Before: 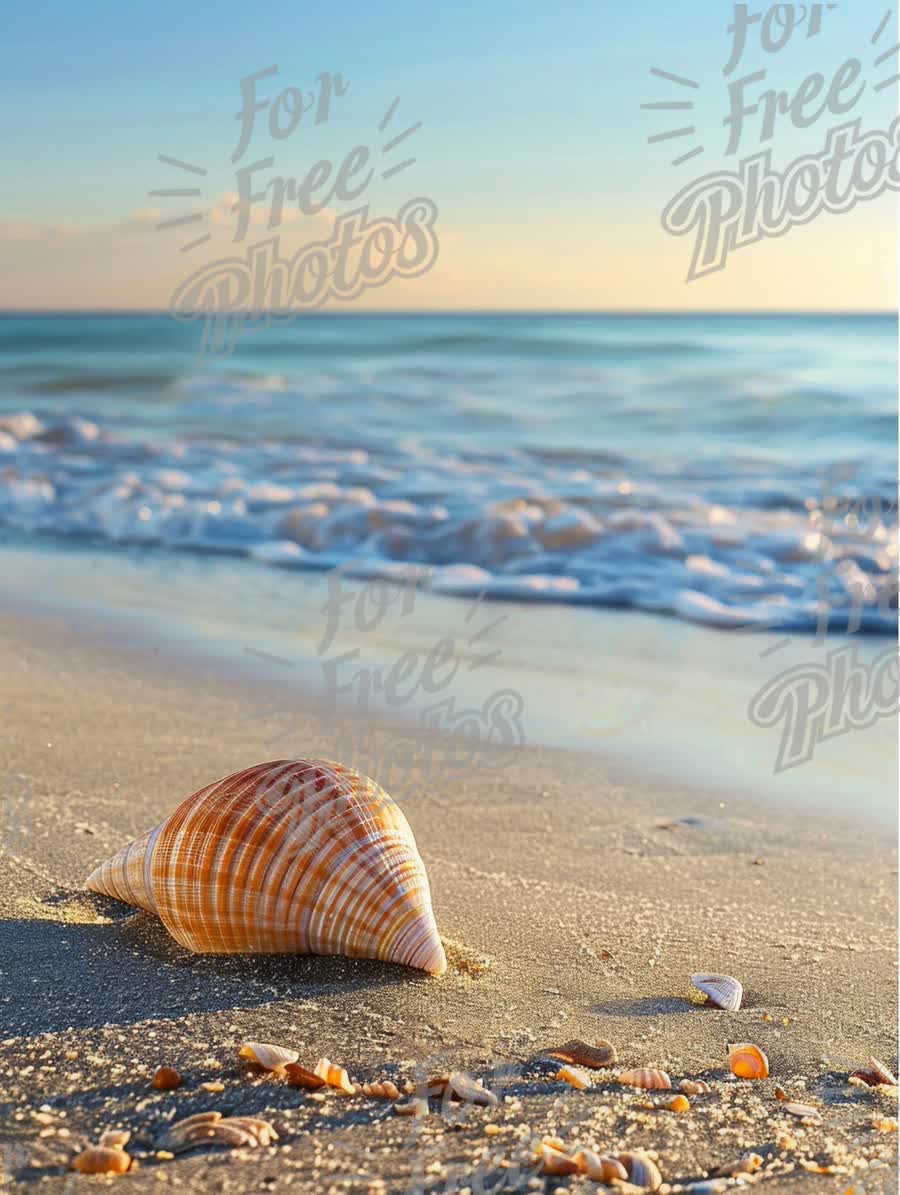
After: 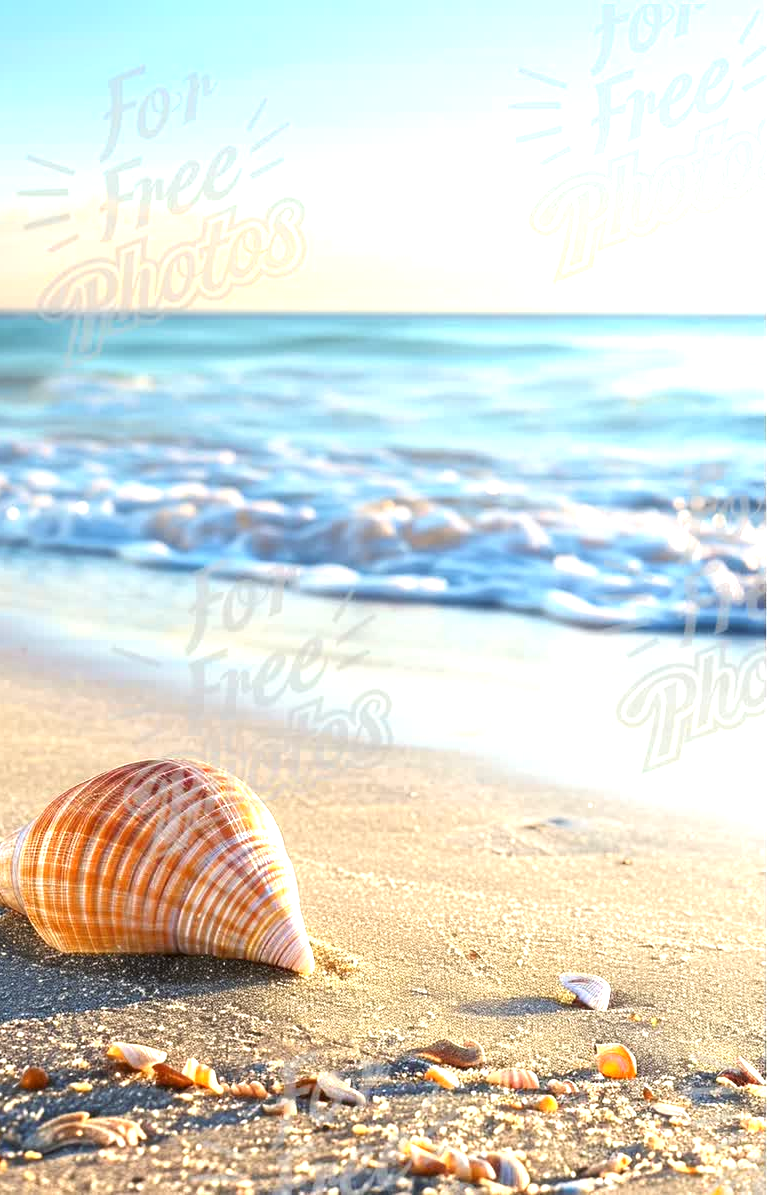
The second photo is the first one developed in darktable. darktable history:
crop and rotate: left 14.769%
exposure: exposure 1 EV, compensate exposure bias true, compensate highlight preservation false
